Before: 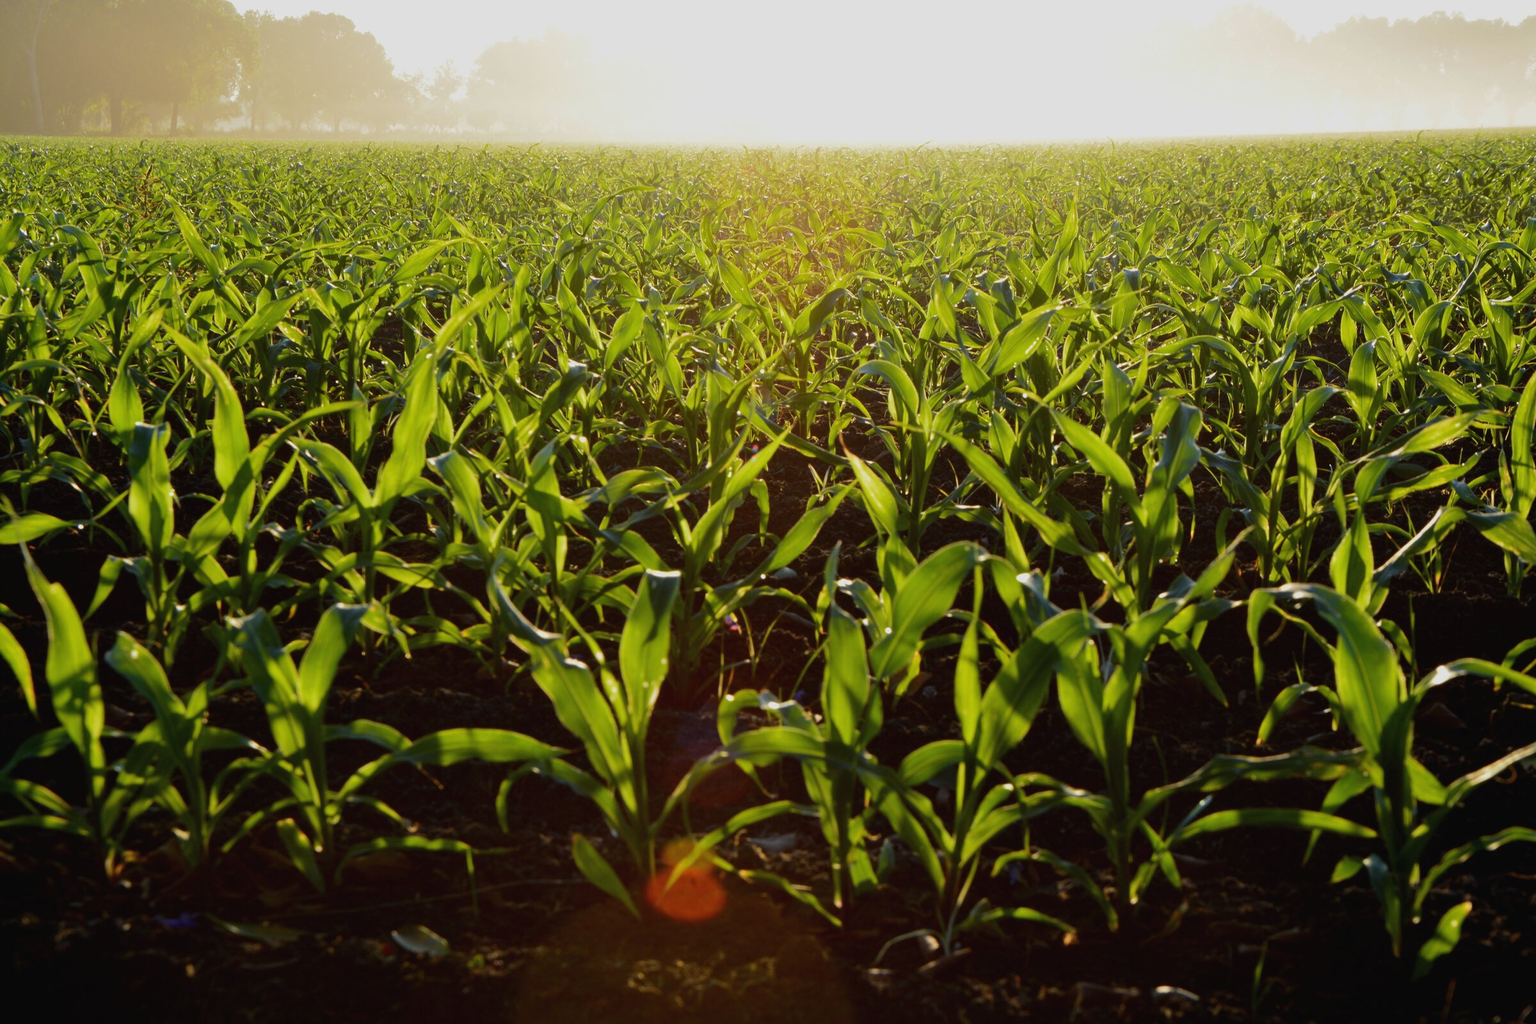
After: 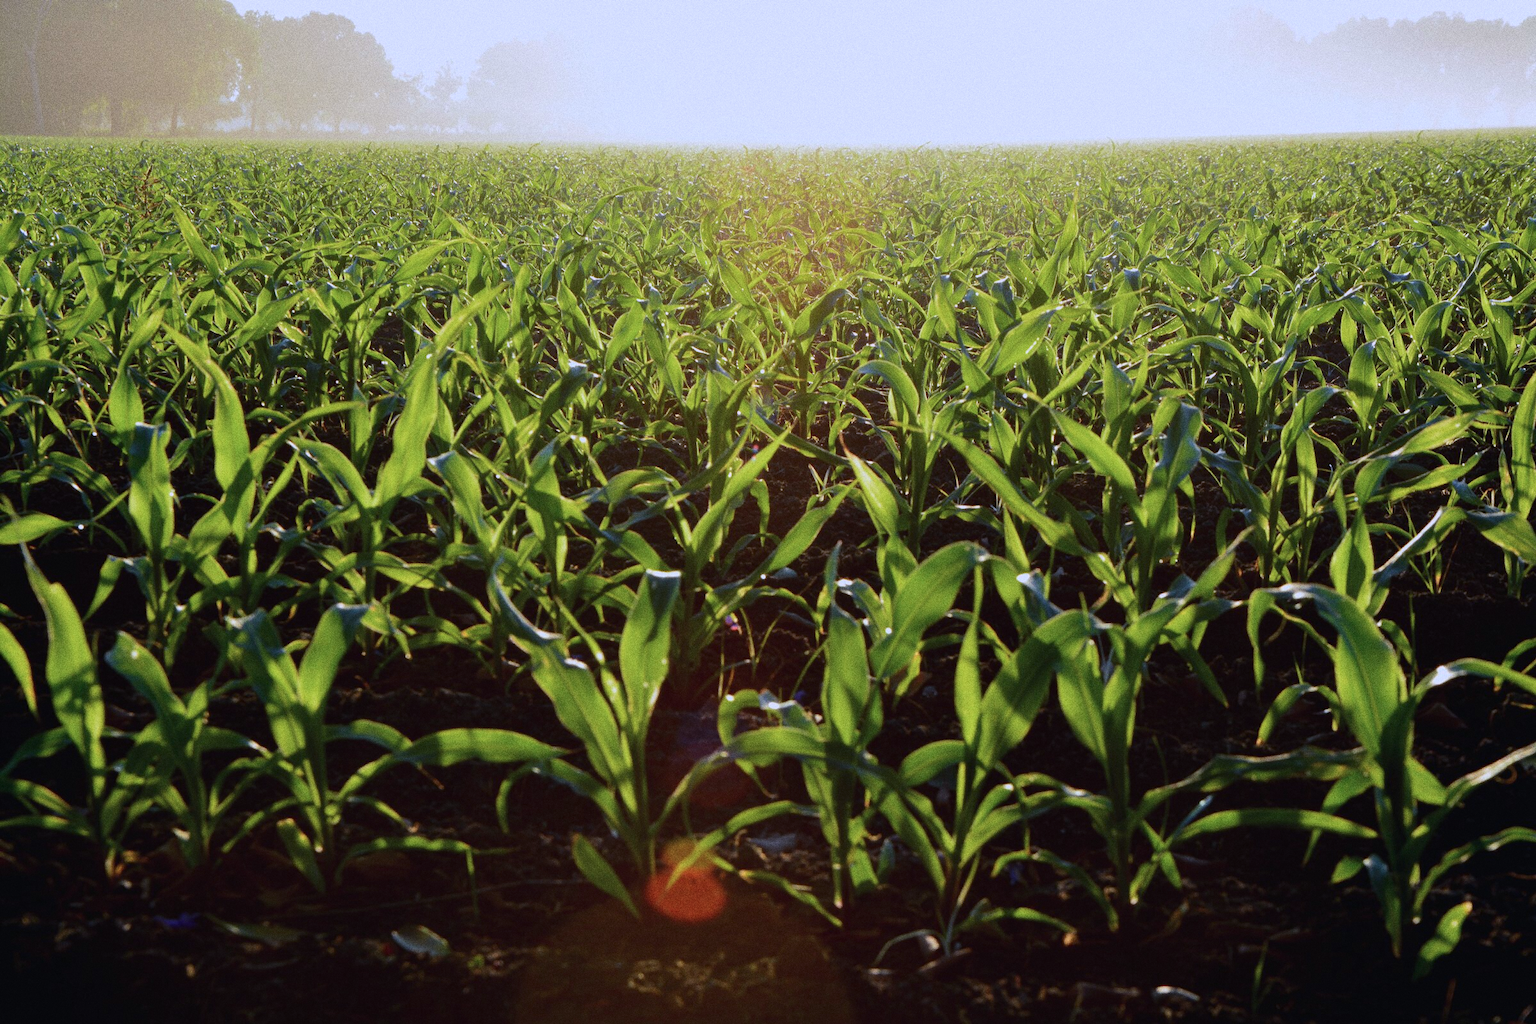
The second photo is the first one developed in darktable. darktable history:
grain: coarseness 0.09 ISO, strength 40%
color calibration: illuminant as shot in camera, x 0.379, y 0.396, temperature 4138.76 K
